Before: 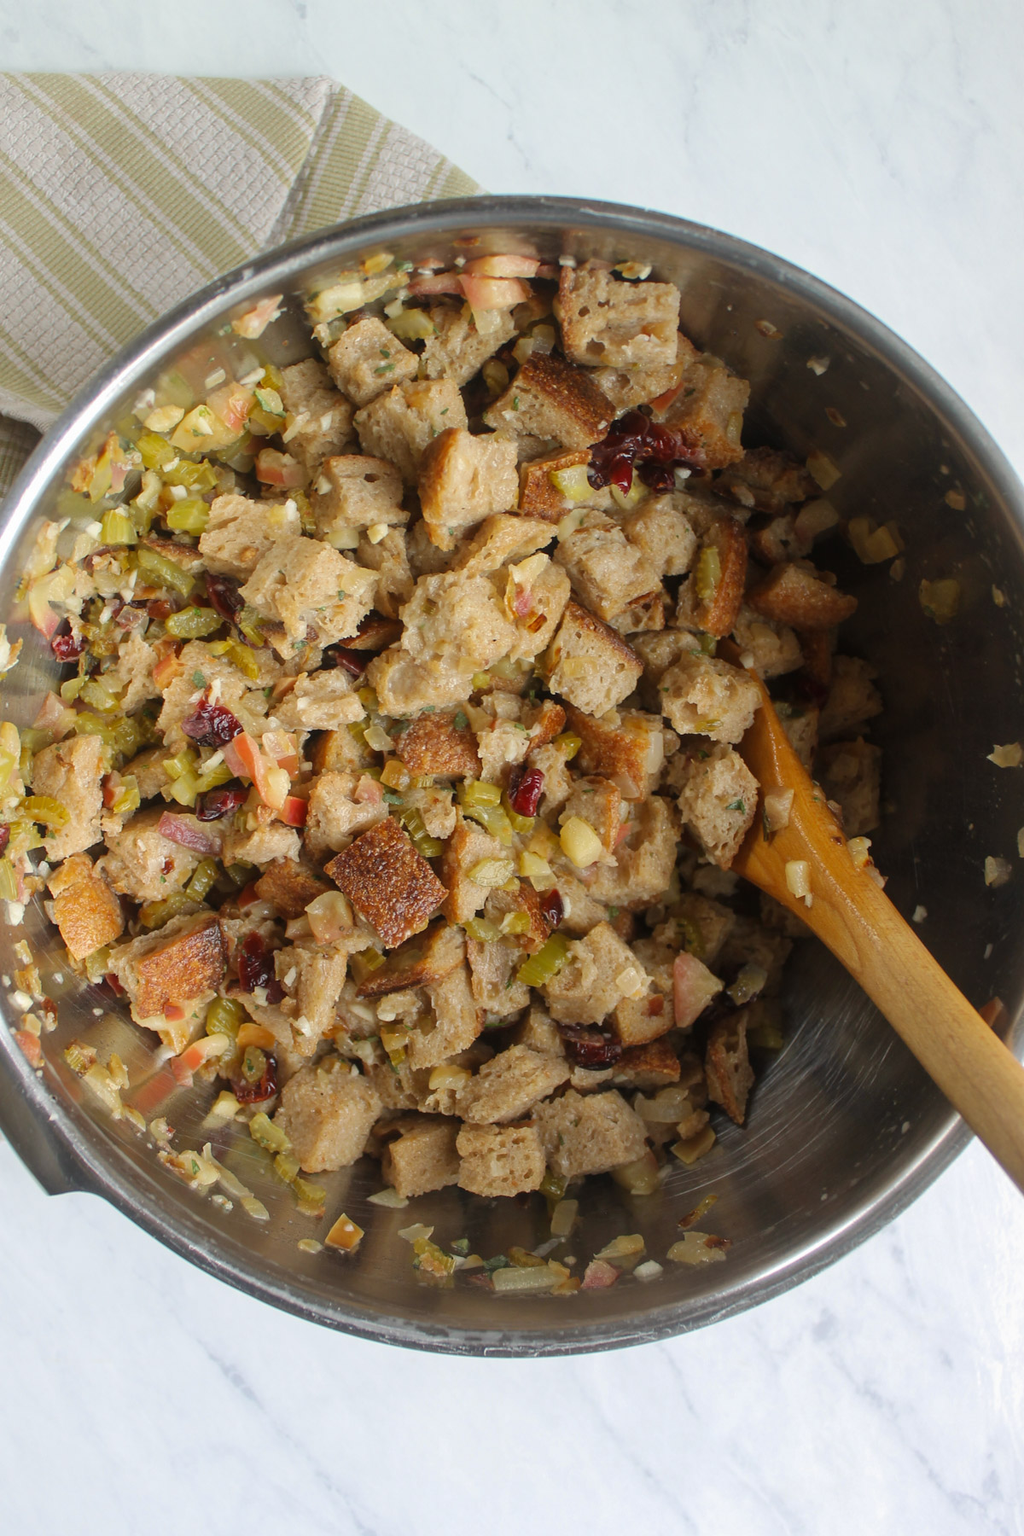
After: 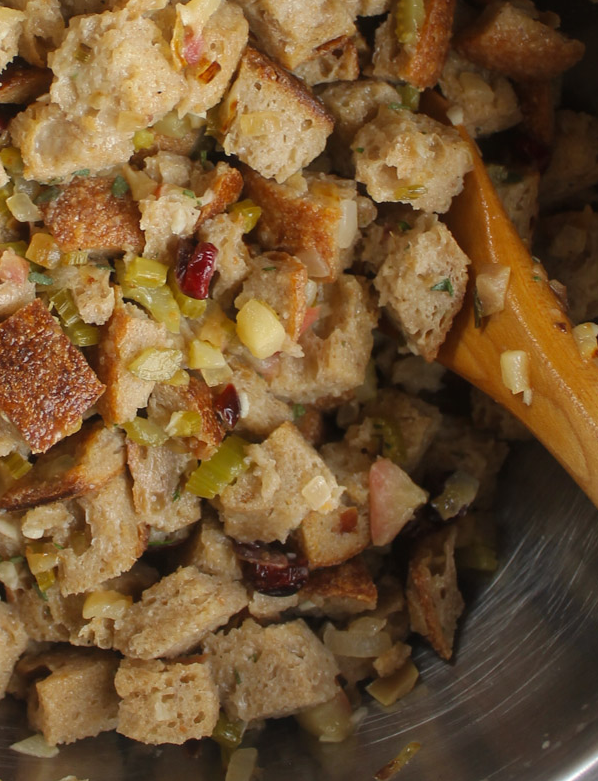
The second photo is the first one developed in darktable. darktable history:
crop: left 35.011%, top 36.598%, right 15.073%, bottom 20.011%
